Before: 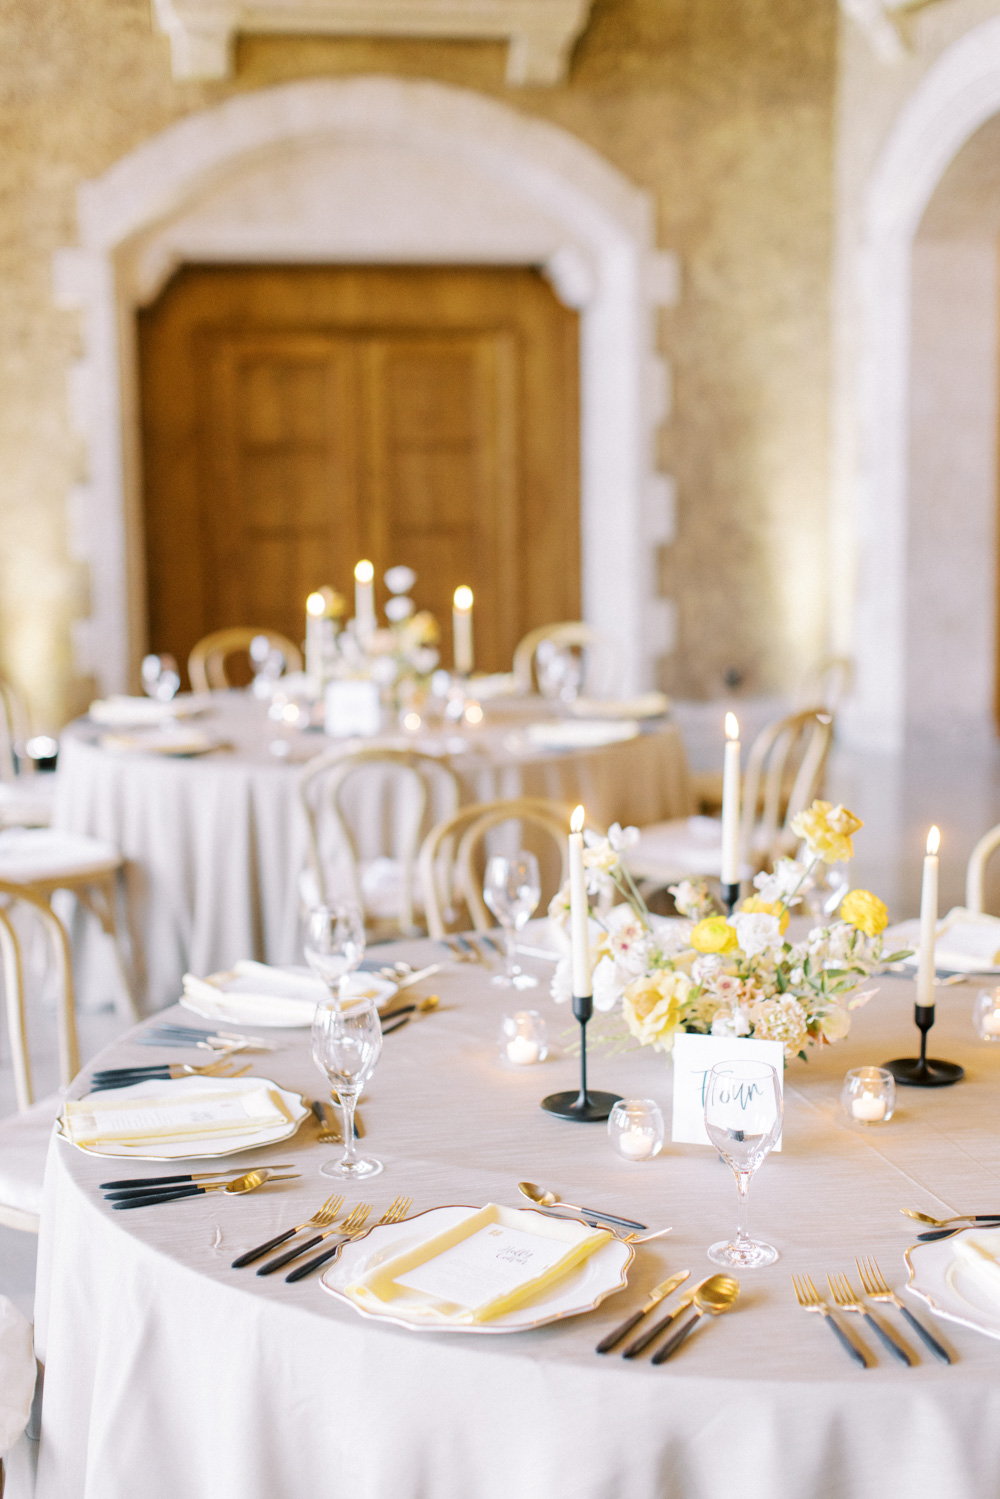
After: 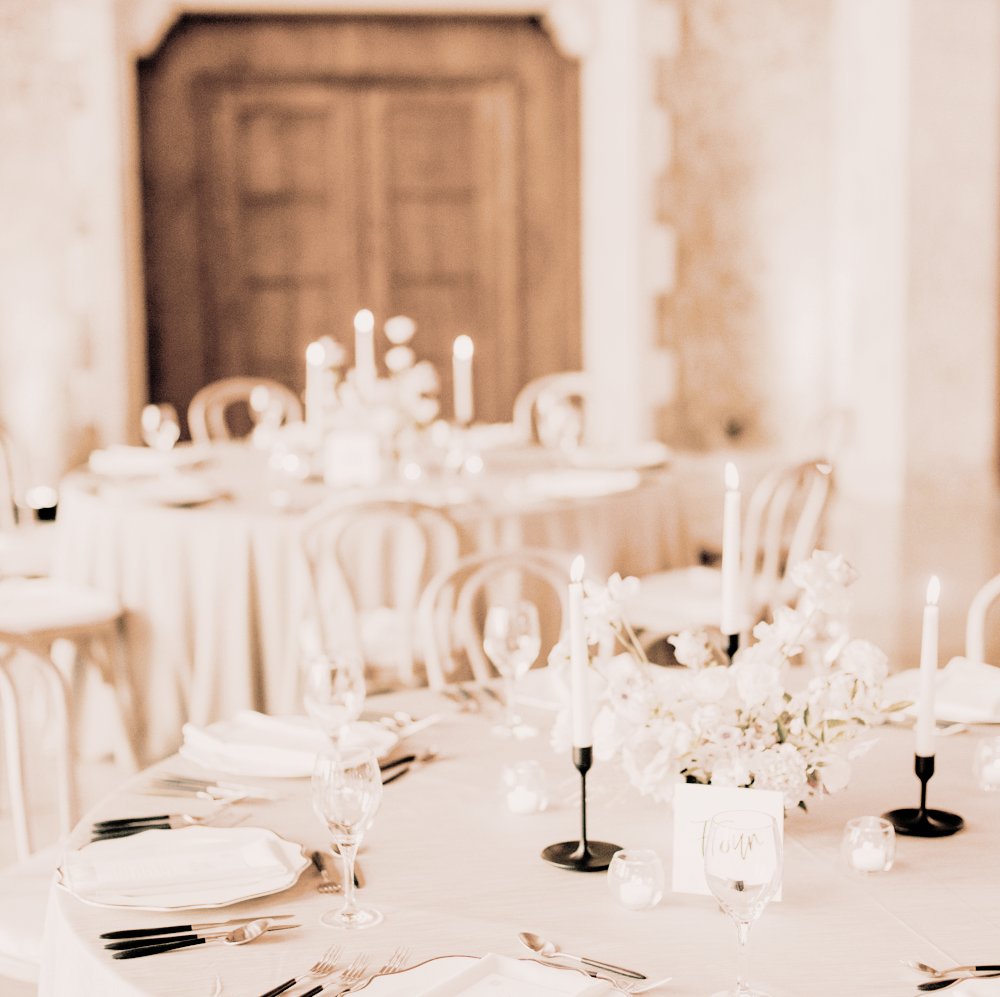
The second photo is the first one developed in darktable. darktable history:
tone equalizer: on, module defaults
filmic rgb: black relative exposure -3.92 EV, white relative exposure 3.14 EV, hardness 2.87
color correction: saturation 0.3
color balance rgb: shadows lift › chroma 3%, shadows lift › hue 240.84°, highlights gain › chroma 3%, highlights gain › hue 73.2°, global offset › luminance -0.5%, perceptual saturation grading › global saturation 20%, perceptual saturation grading › highlights -25%, perceptual saturation grading › shadows 50%, global vibrance 25.26%
tone curve: curves: ch0 [(0, 0) (0.003, 0.007) (0.011, 0.01) (0.025, 0.018) (0.044, 0.028) (0.069, 0.034) (0.1, 0.04) (0.136, 0.051) (0.177, 0.104) (0.224, 0.161) (0.277, 0.234) (0.335, 0.316) (0.399, 0.41) (0.468, 0.487) (0.543, 0.577) (0.623, 0.679) (0.709, 0.769) (0.801, 0.854) (0.898, 0.922) (1, 1)], preserve colors none
crop: top 16.727%, bottom 16.727%
white balance: red 1.467, blue 0.684
